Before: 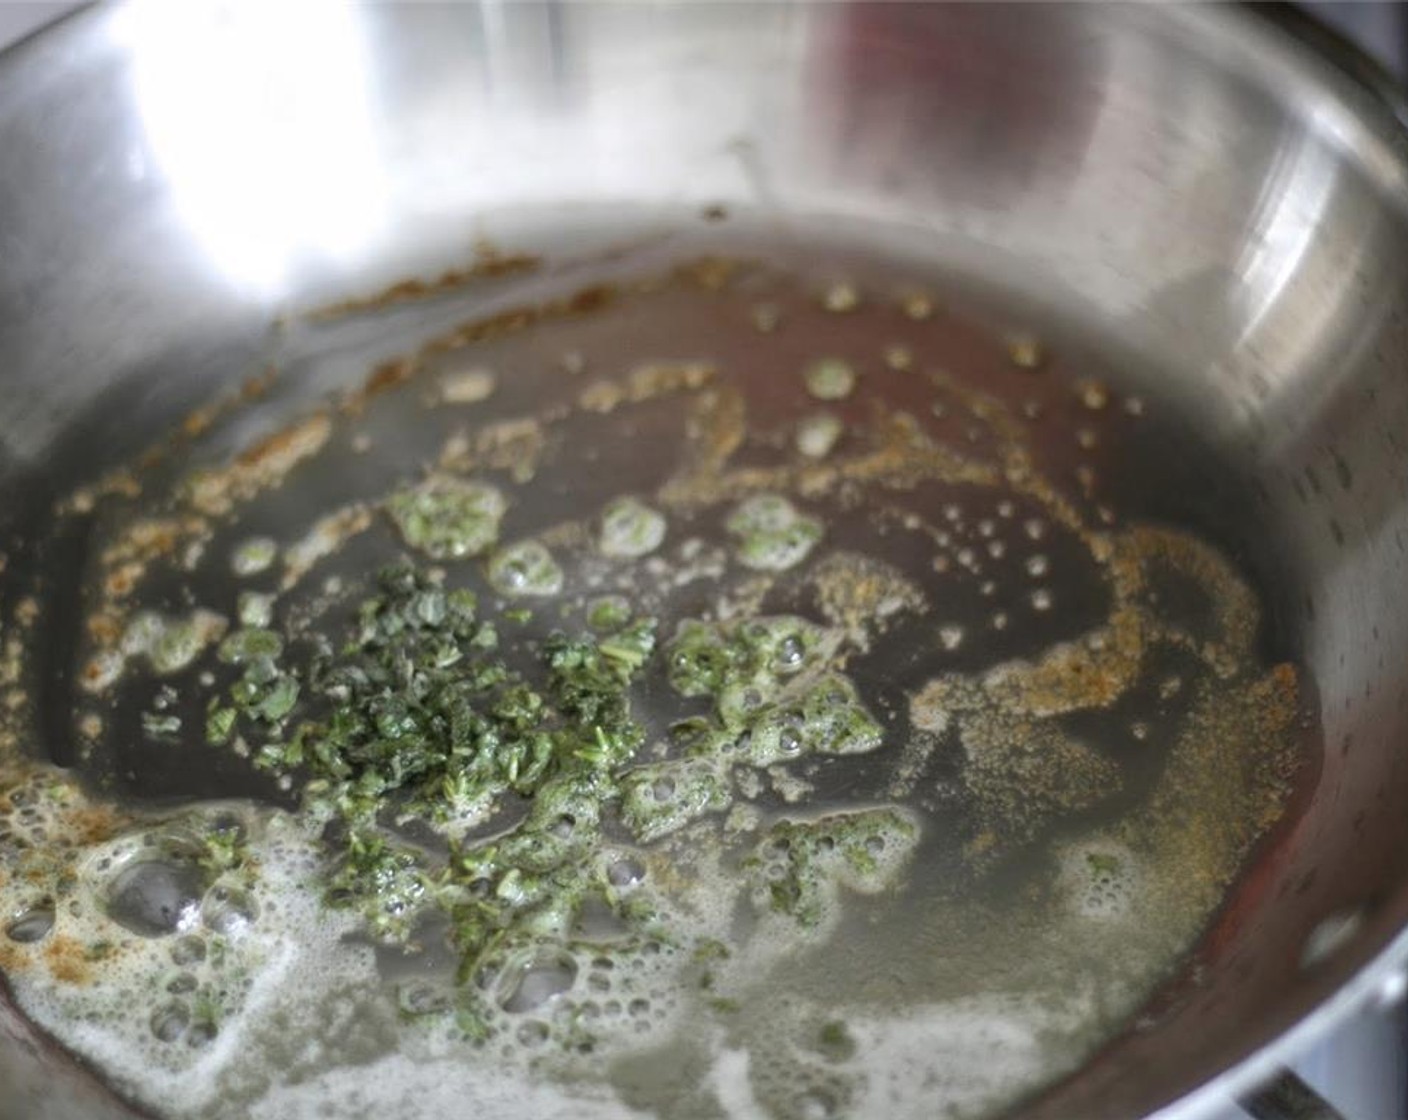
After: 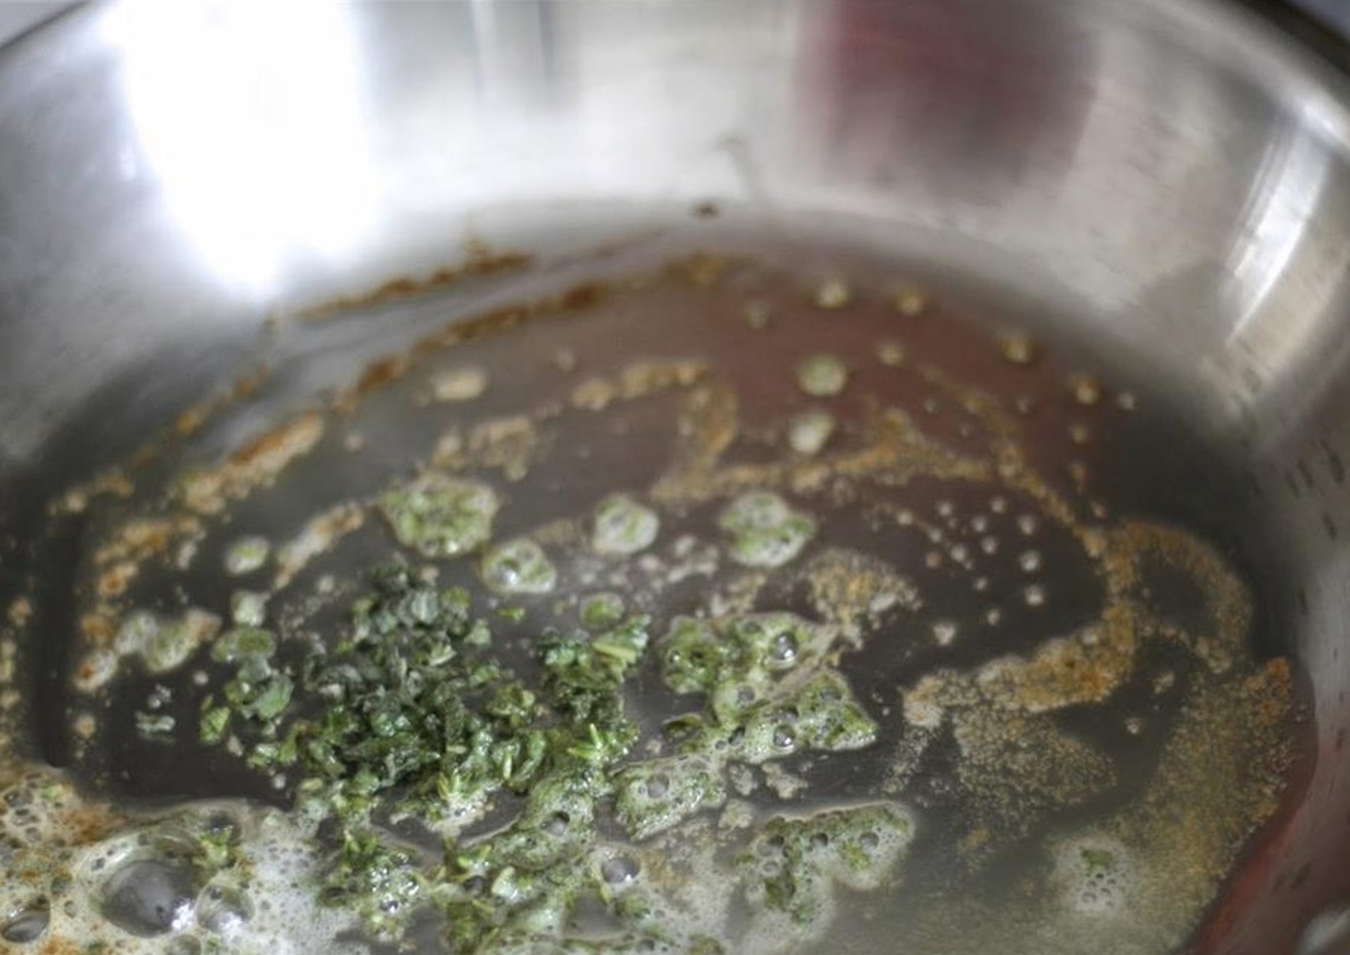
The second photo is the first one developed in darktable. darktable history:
crop and rotate: angle 0.258°, left 0.279%, right 3.288%, bottom 14.195%
exposure: compensate highlight preservation false
